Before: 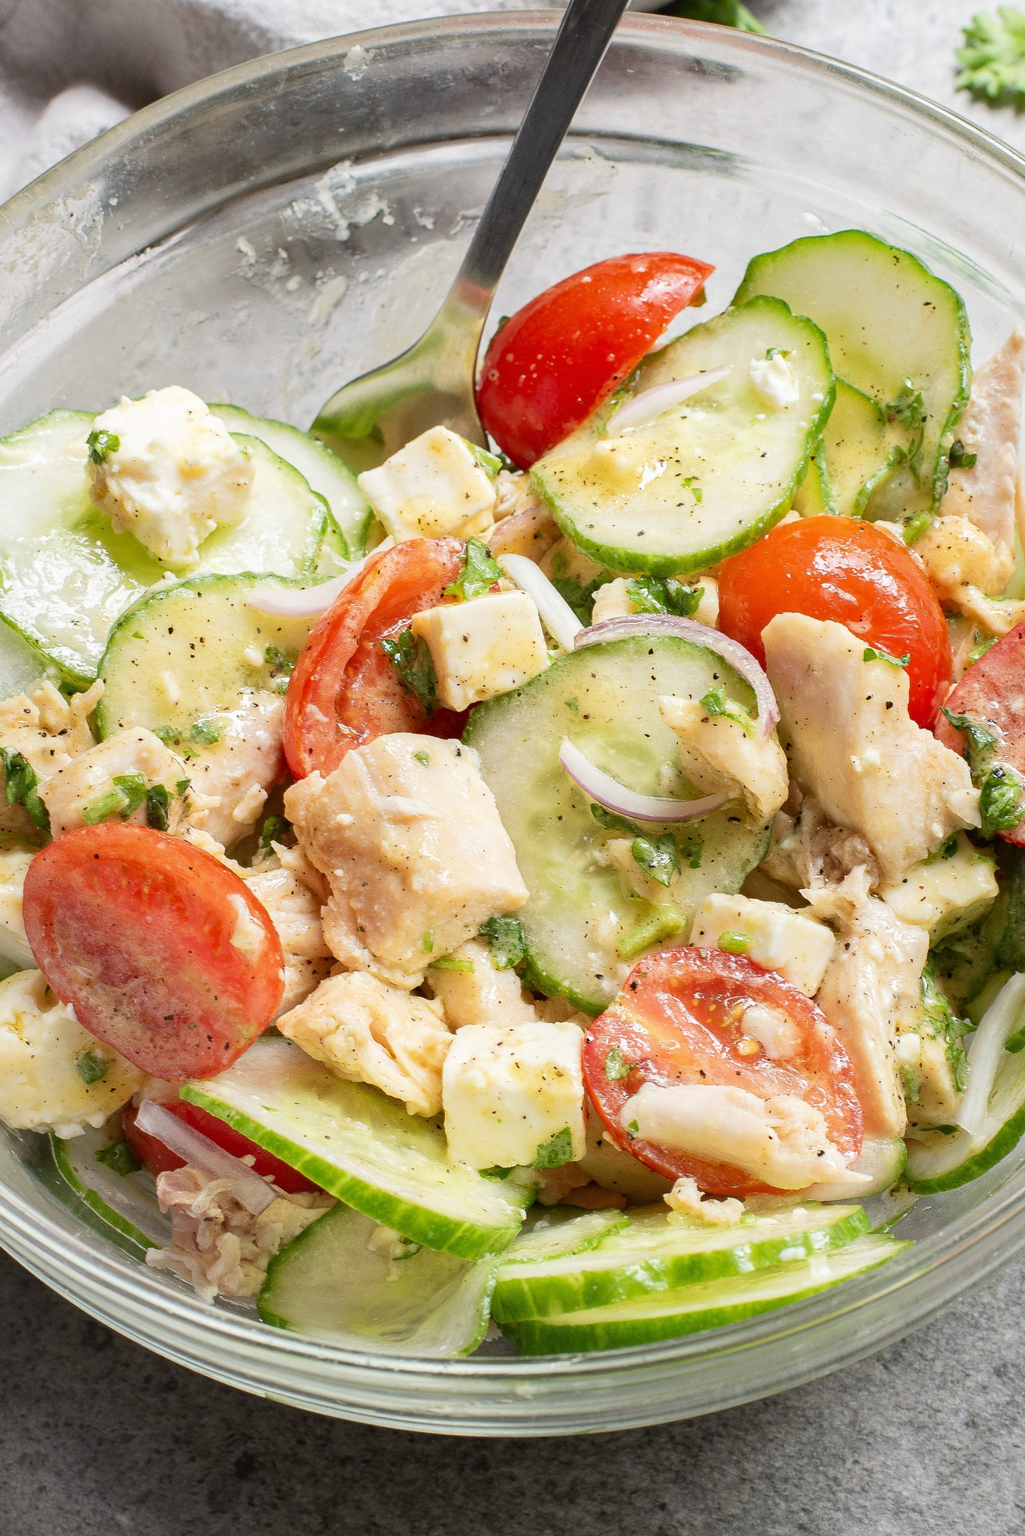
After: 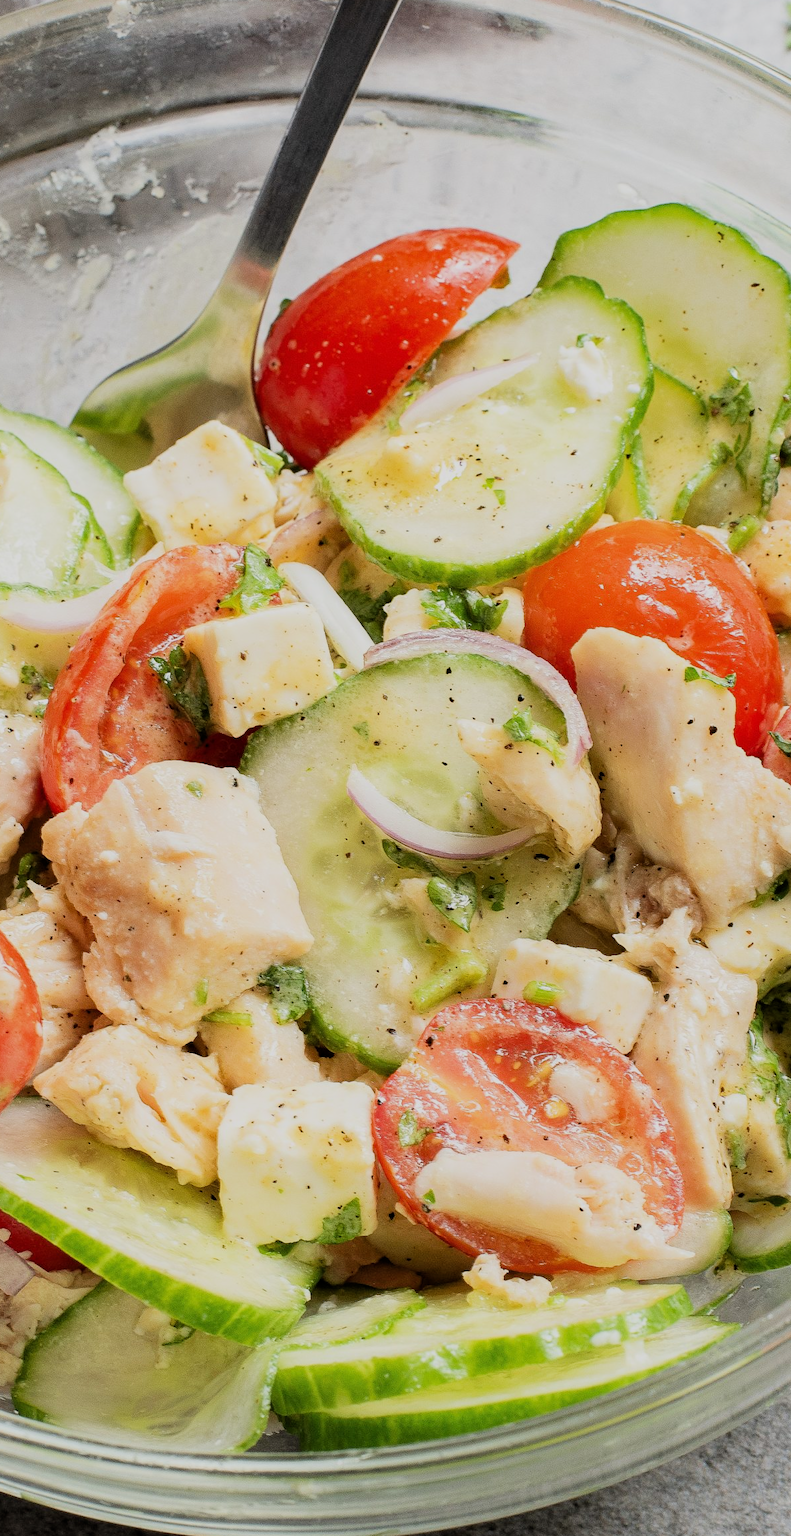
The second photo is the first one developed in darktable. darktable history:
crop and rotate: left 24.099%, top 3.076%, right 6.244%, bottom 6.727%
filmic rgb: middle gray luminance 28.91%, black relative exposure -10.37 EV, white relative exposure 5.5 EV, target black luminance 0%, hardness 3.96, latitude 1.65%, contrast 1.125, highlights saturation mix 5.74%, shadows ↔ highlights balance 15.04%
